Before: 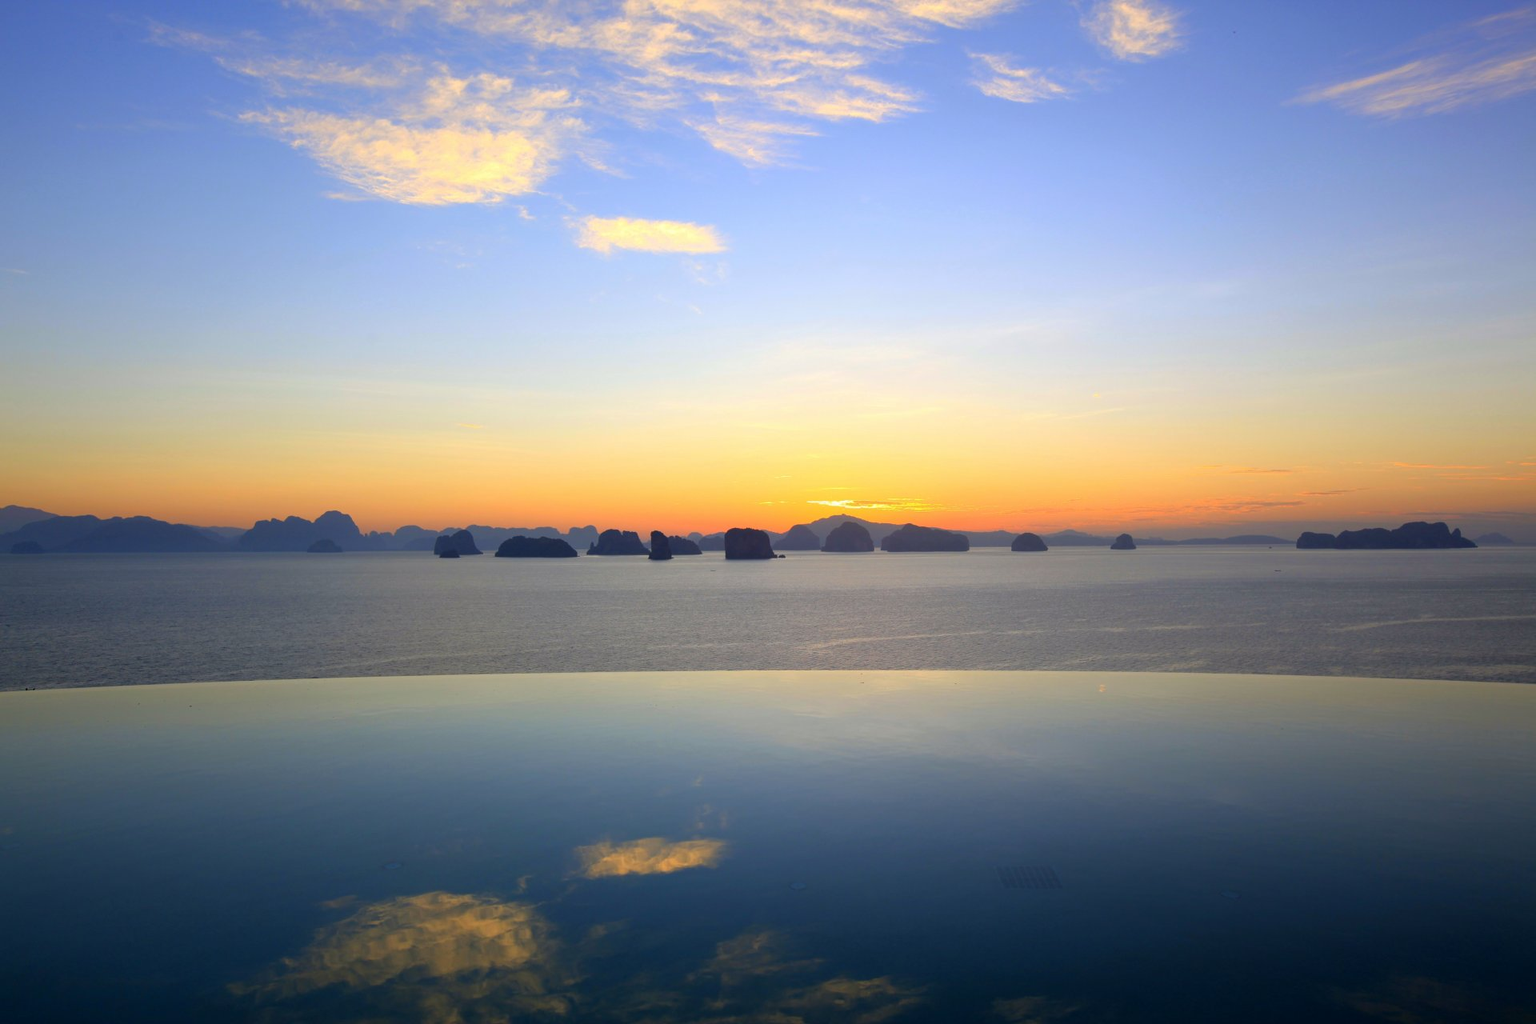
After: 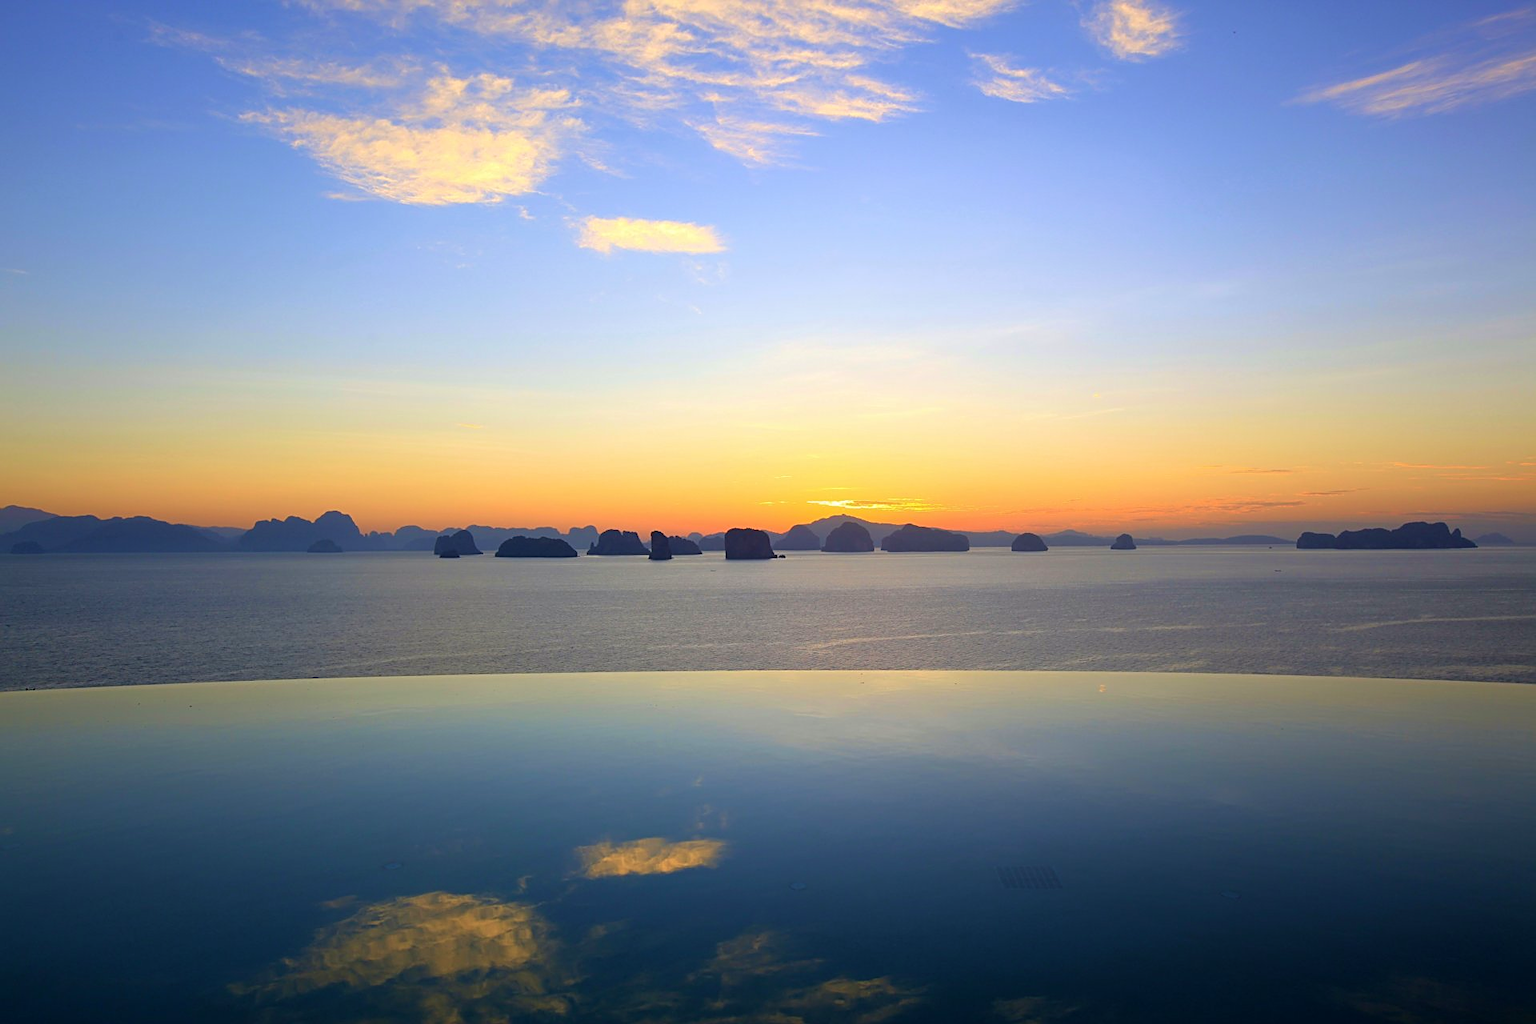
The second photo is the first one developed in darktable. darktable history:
sharpen: on, module defaults
haze removal: strength 0.01, distance 0.255, compatibility mode true, adaptive false
velvia: on, module defaults
